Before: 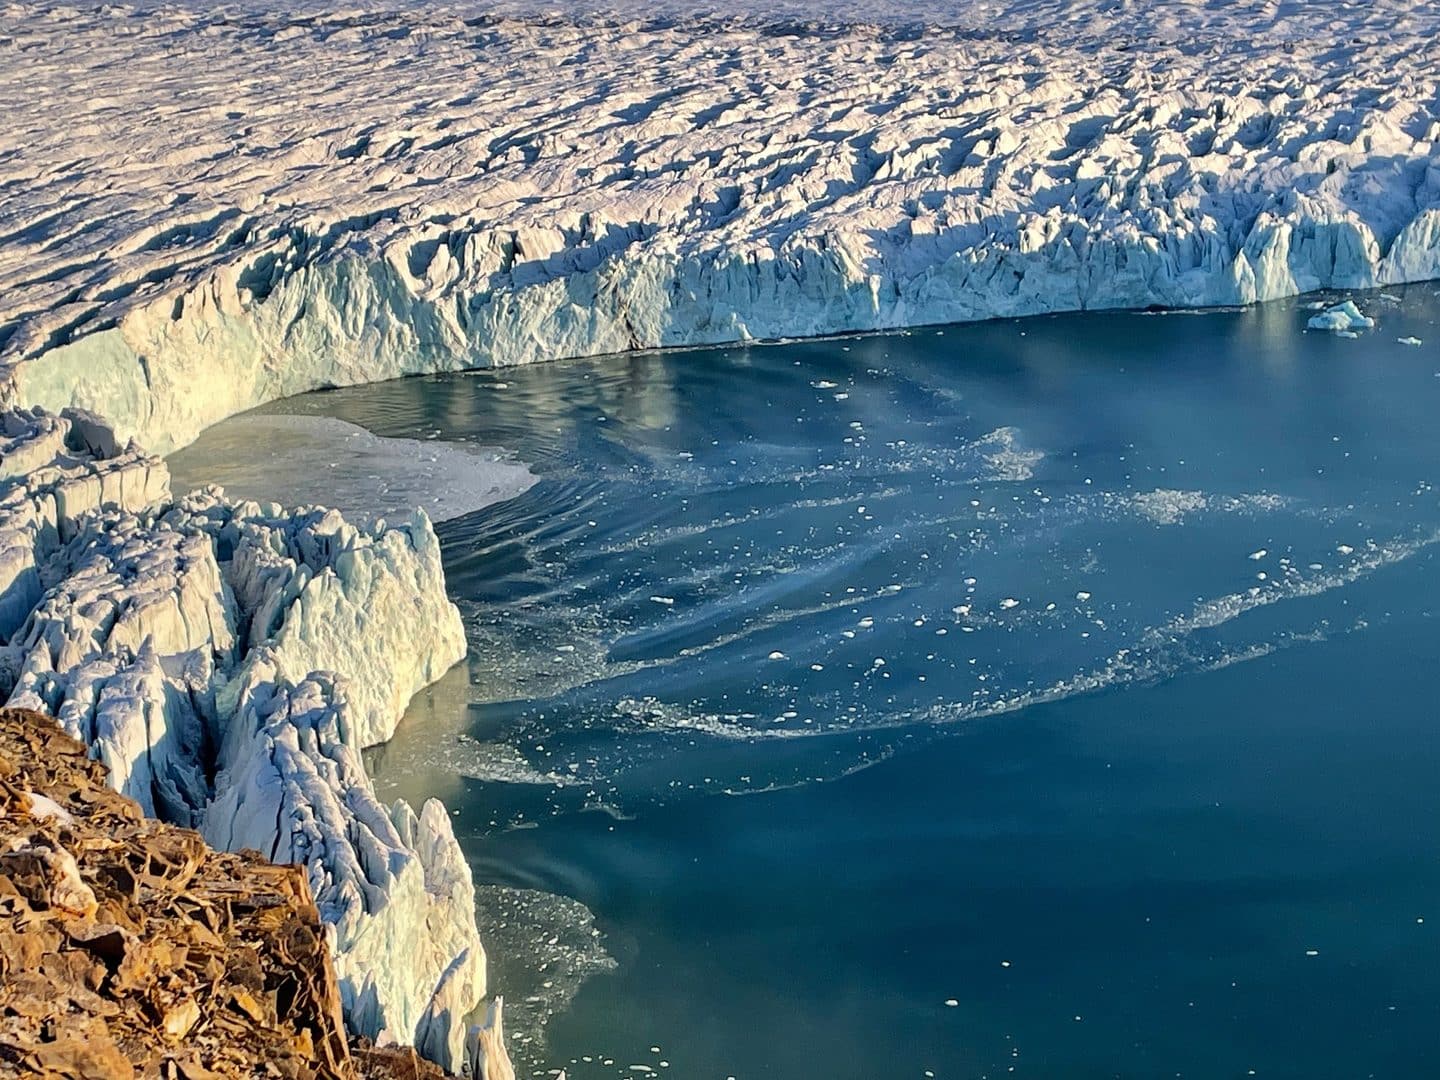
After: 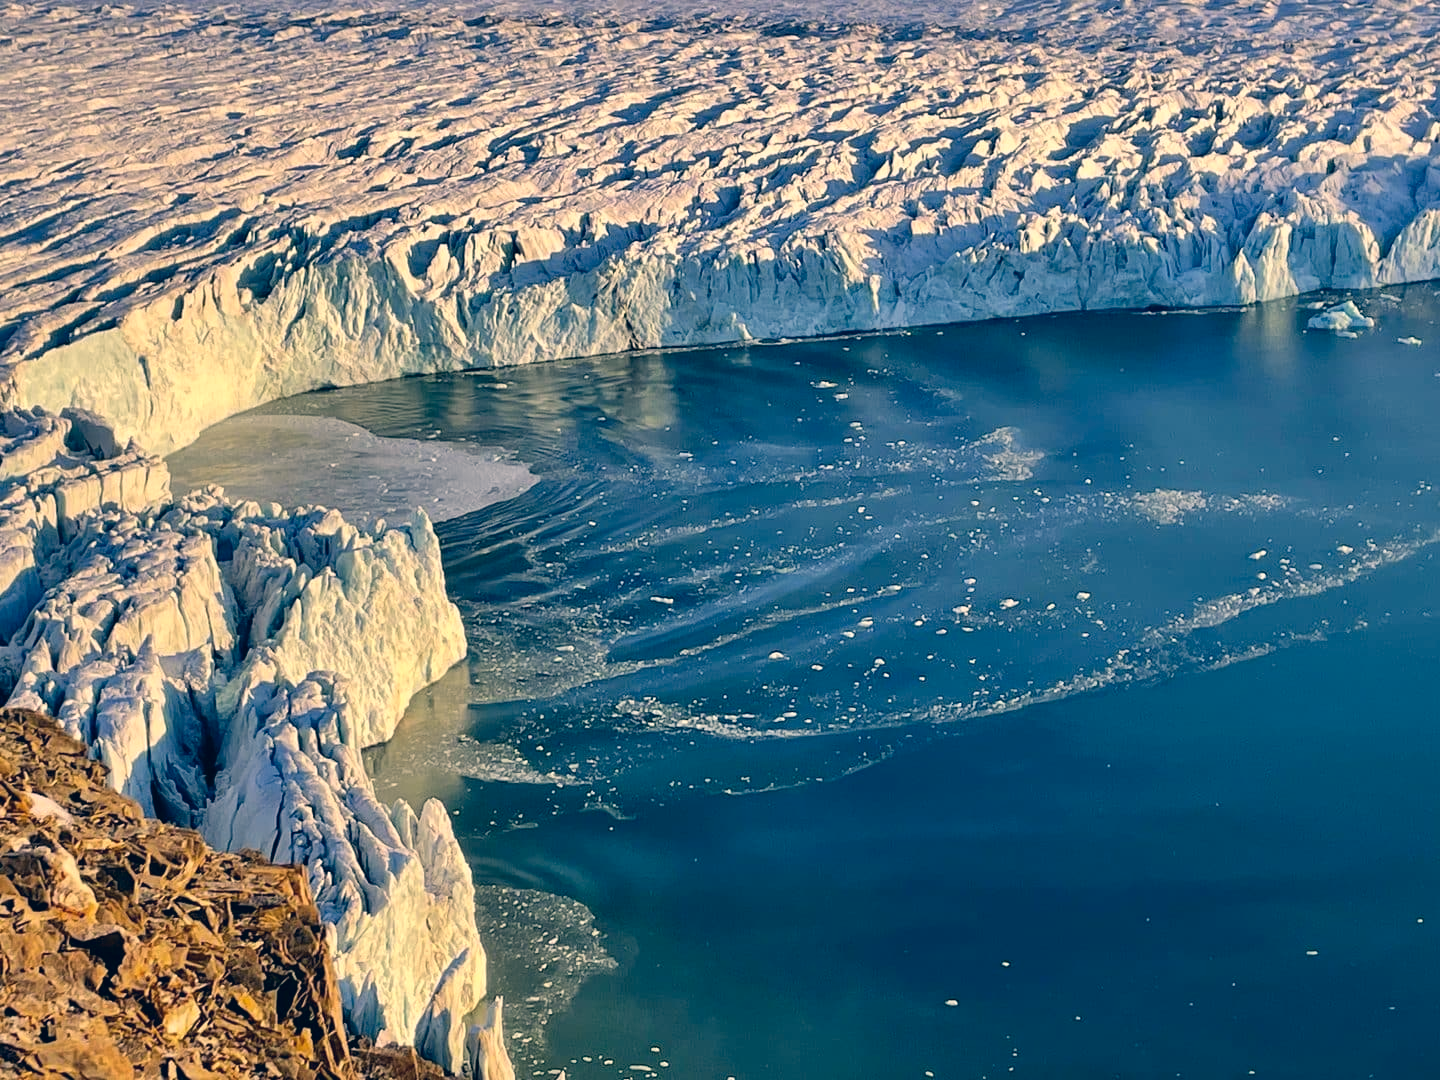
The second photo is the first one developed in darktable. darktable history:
color correction: highlights a* 10.29, highlights b* 14.49, shadows a* -10.38, shadows b* -14.84
